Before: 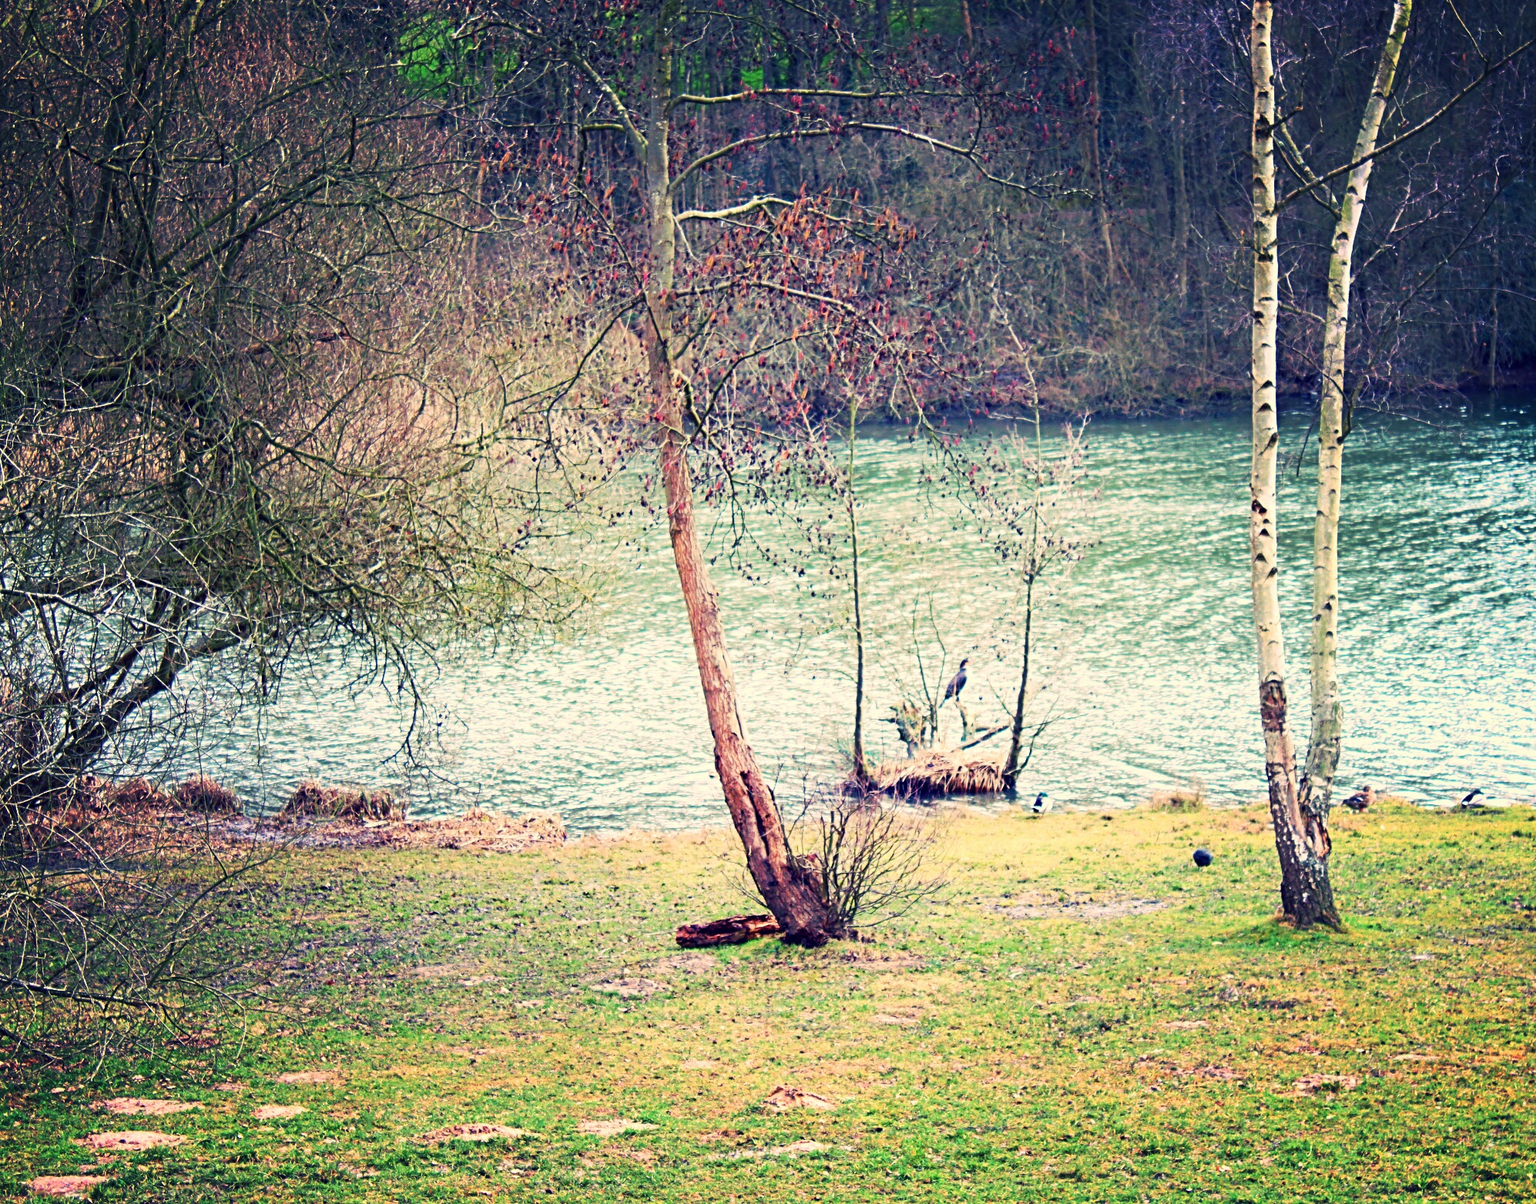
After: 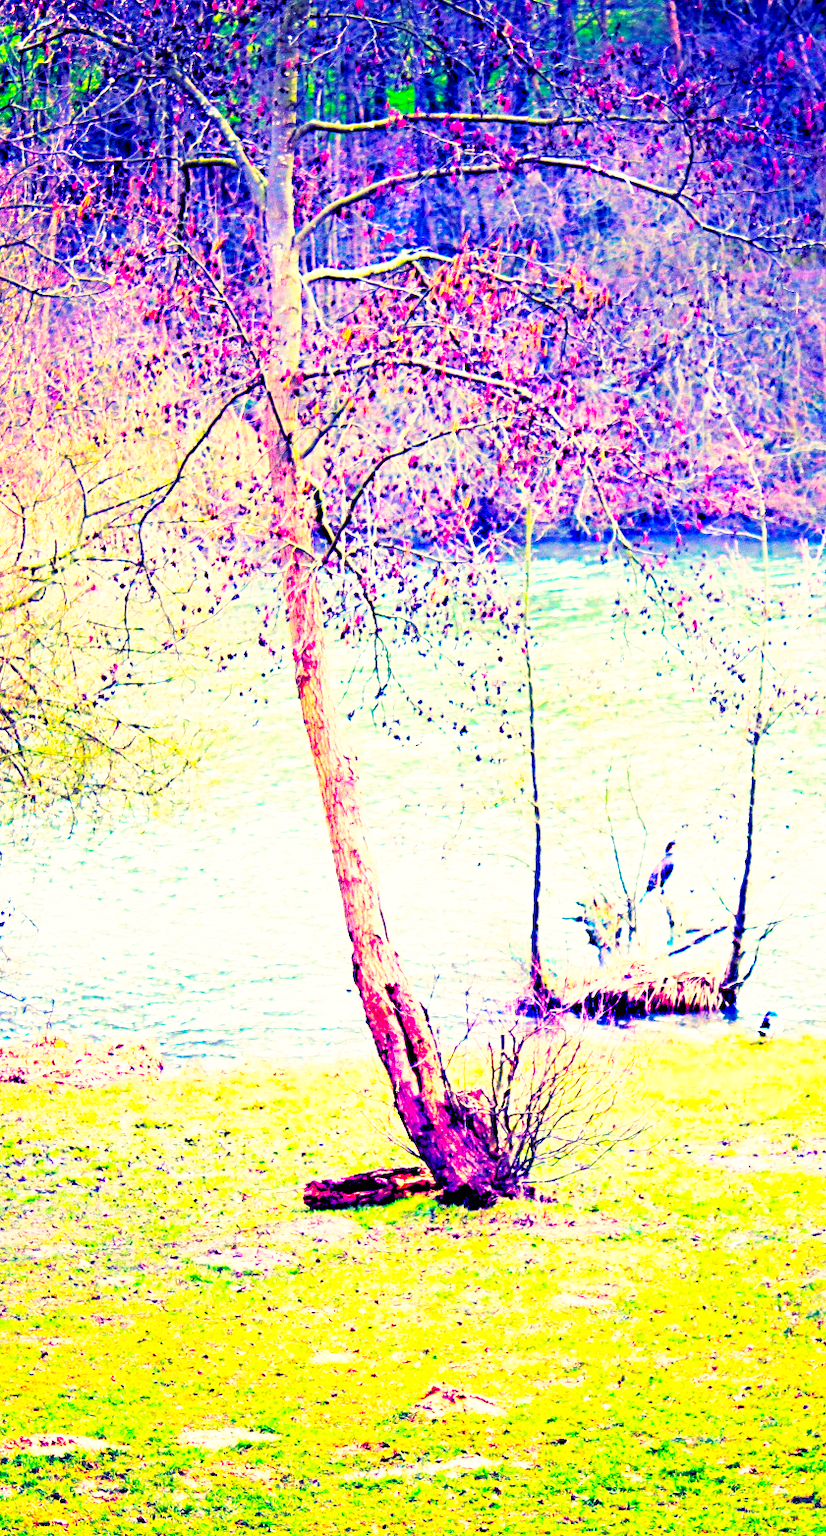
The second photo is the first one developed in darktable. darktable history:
shadows and highlights: shadows 37.27, highlights -28.18, soften with gaussian
local contrast: mode bilateral grid, contrast 15, coarseness 36, detail 105%, midtone range 0.2
color balance: lift [1.001, 0.997, 0.99, 1.01], gamma [1.007, 1, 0.975, 1.025], gain [1, 1.065, 1.052, 0.935], contrast 13.25%
base curve: curves: ch0 [(0, 0) (0.007, 0.004) (0.027, 0.03) (0.046, 0.07) (0.207, 0.54) (0.442, 0.872) (0.673, 0.972) (1, 1)], preserve colors none
color balance rgb: linear chroma grading › global chroma 15%, perceptual saturation grading › global saturation 30%
crop: left 28.583%, right 29.231%
rgb levels: preserve colors sum RGB, levels [[0.038, 0.433, 0.934], [0, 0.5, 1], [0, 0.5, 1]]
contrast brightness saturation: contrast 0.07, brightness 0.08, saturation 0.18
